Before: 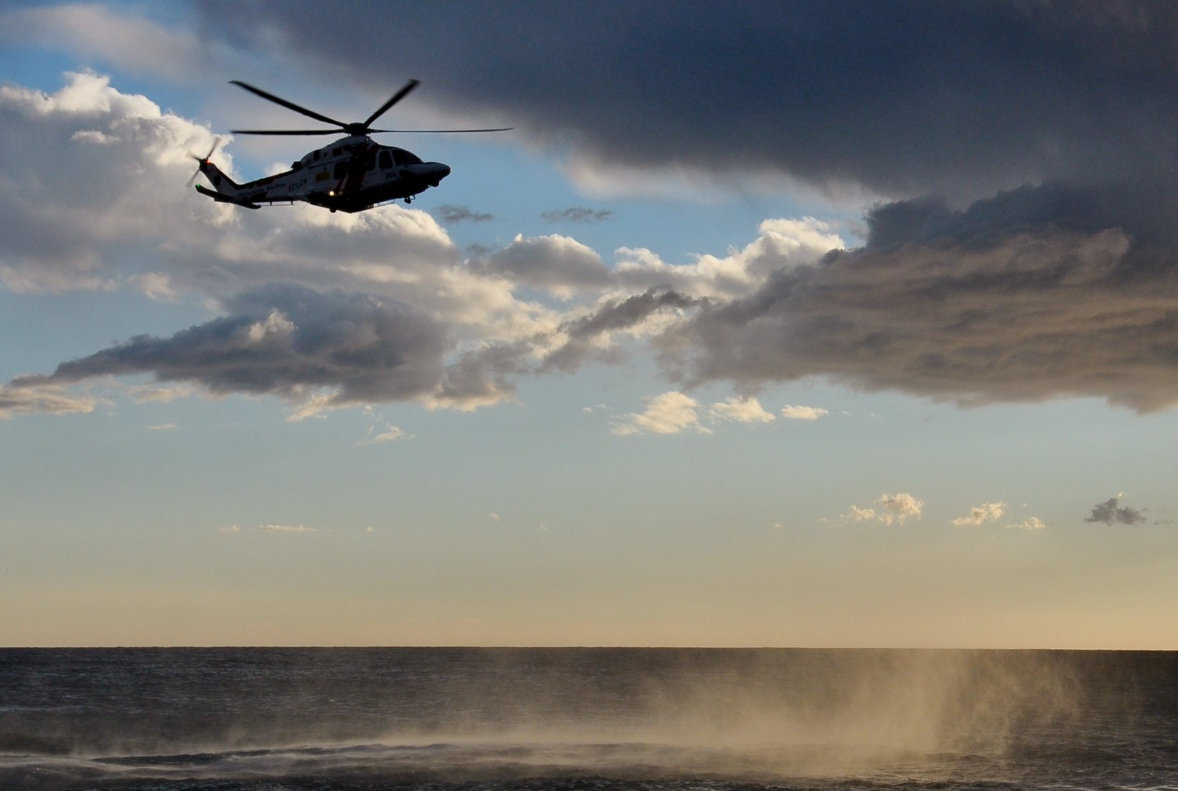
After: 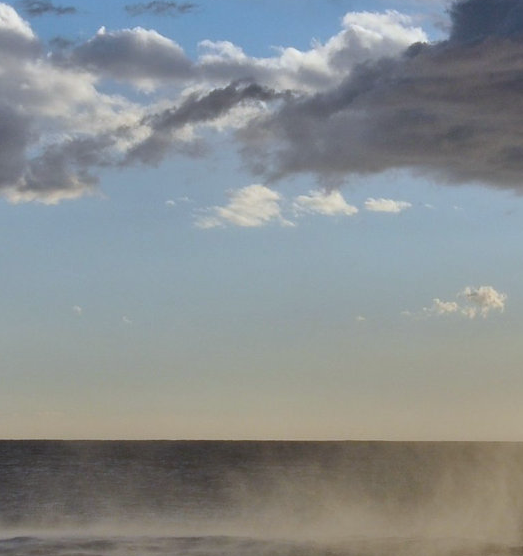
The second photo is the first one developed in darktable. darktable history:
shadows and highlights: soften with gaussian
white balance: red 0.931, blue 1.11
crop: left 35.432%, top 26.233%, right 20.145%, bottom 3.432%
